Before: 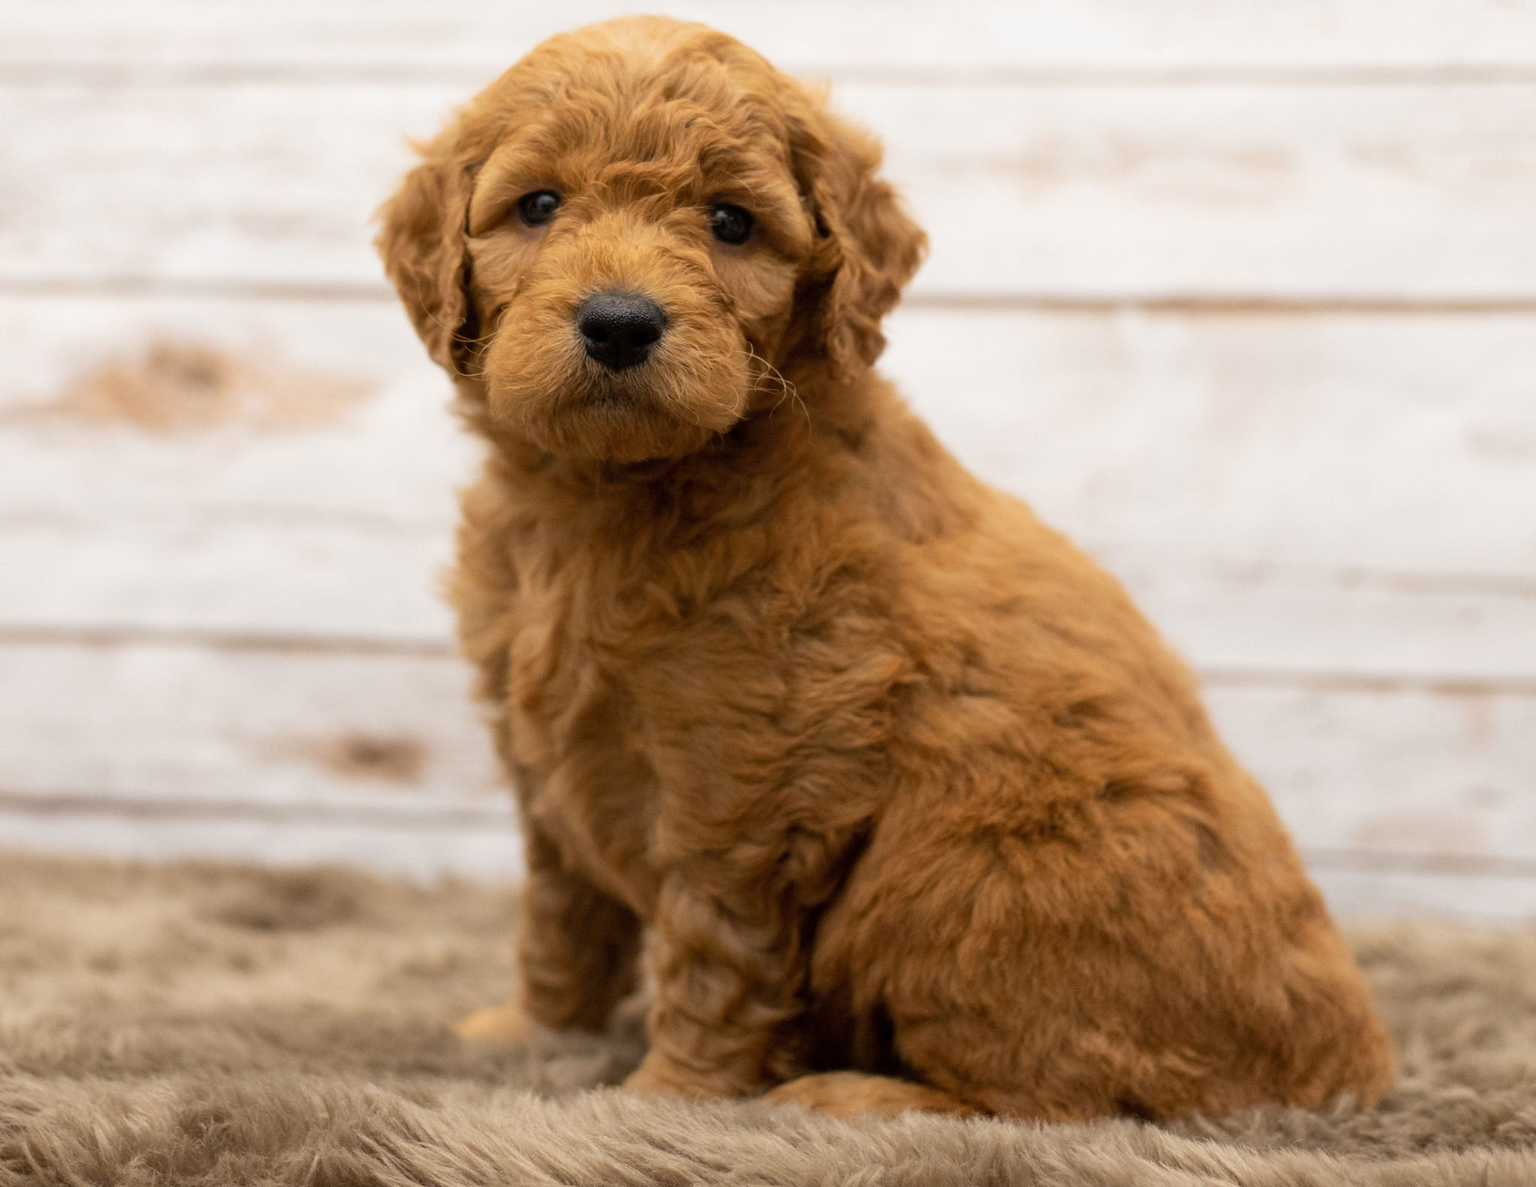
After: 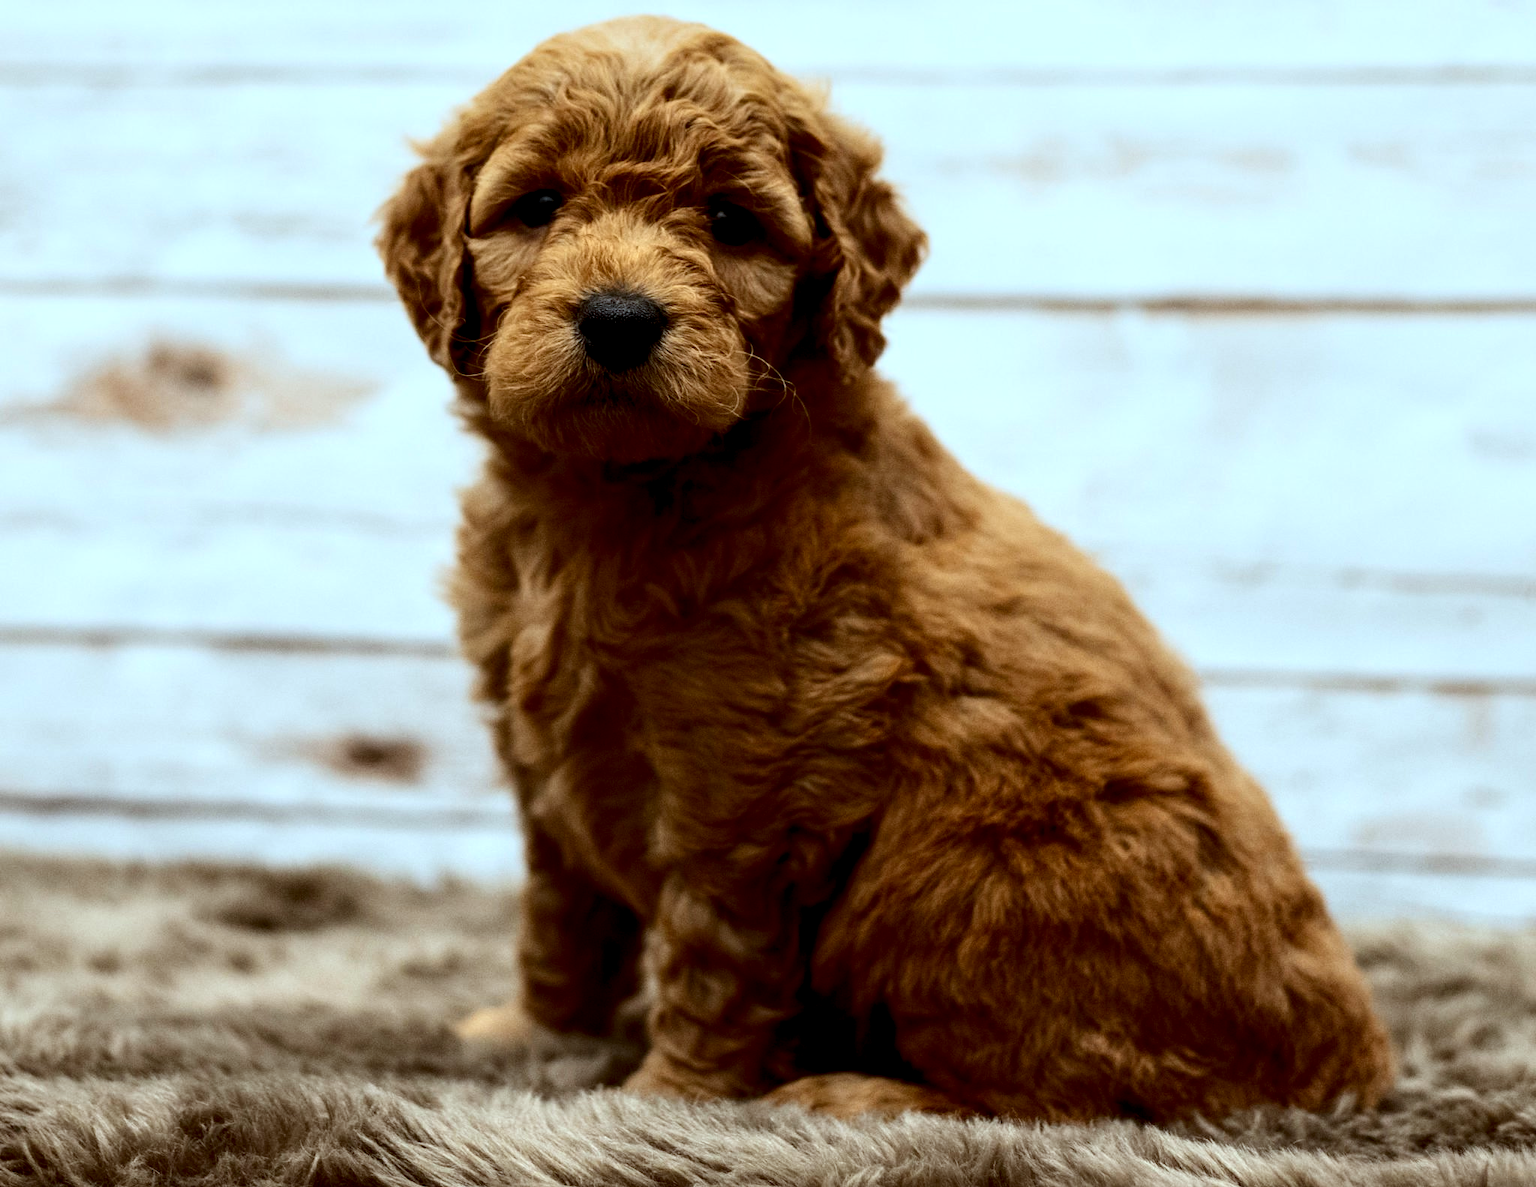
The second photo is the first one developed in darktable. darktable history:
local contrast: detail 134%, midtone range 0.746
color correction: highlights a* -11.34, highlights b* -15.05
contrast brightness saturation: contrast 0.243, brightness -0.229, saturation 0.139
